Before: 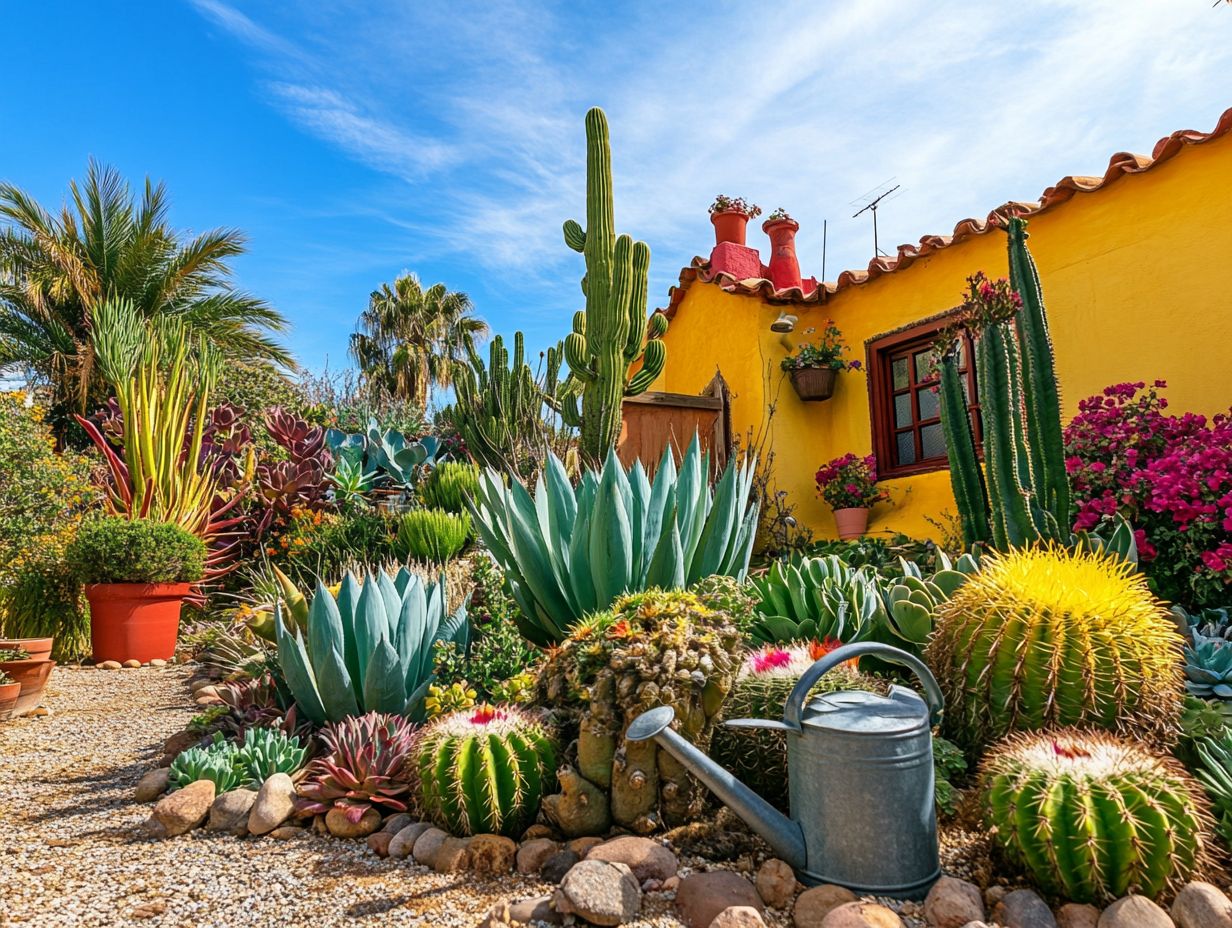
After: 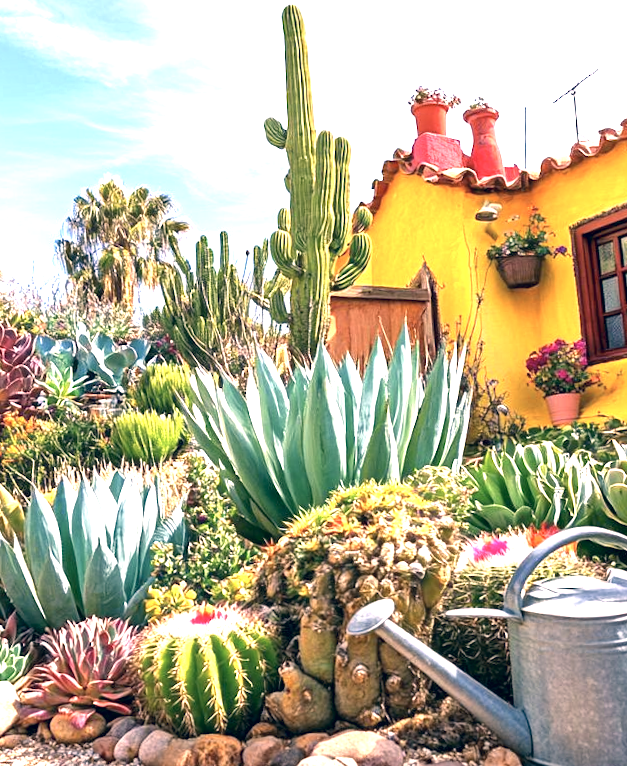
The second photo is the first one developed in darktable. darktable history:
contrast brightness saturation: saturation -0.04
exposure: black level correction 0.001, exposure 1.646 EV, compensate exposure bias true, compensate highlight preservation false
crop and rotate: angle 0.02°, left 24.353%, top 13.219%, right 26.156%, bottom 8.224%
rotate and perspective: rotation -2.29°, automatic cropping off
color correction: highlights a* 14.46, highlights b* 5.85, shadows a* -5.53, shadows b* -15.24, saturation 0.85
